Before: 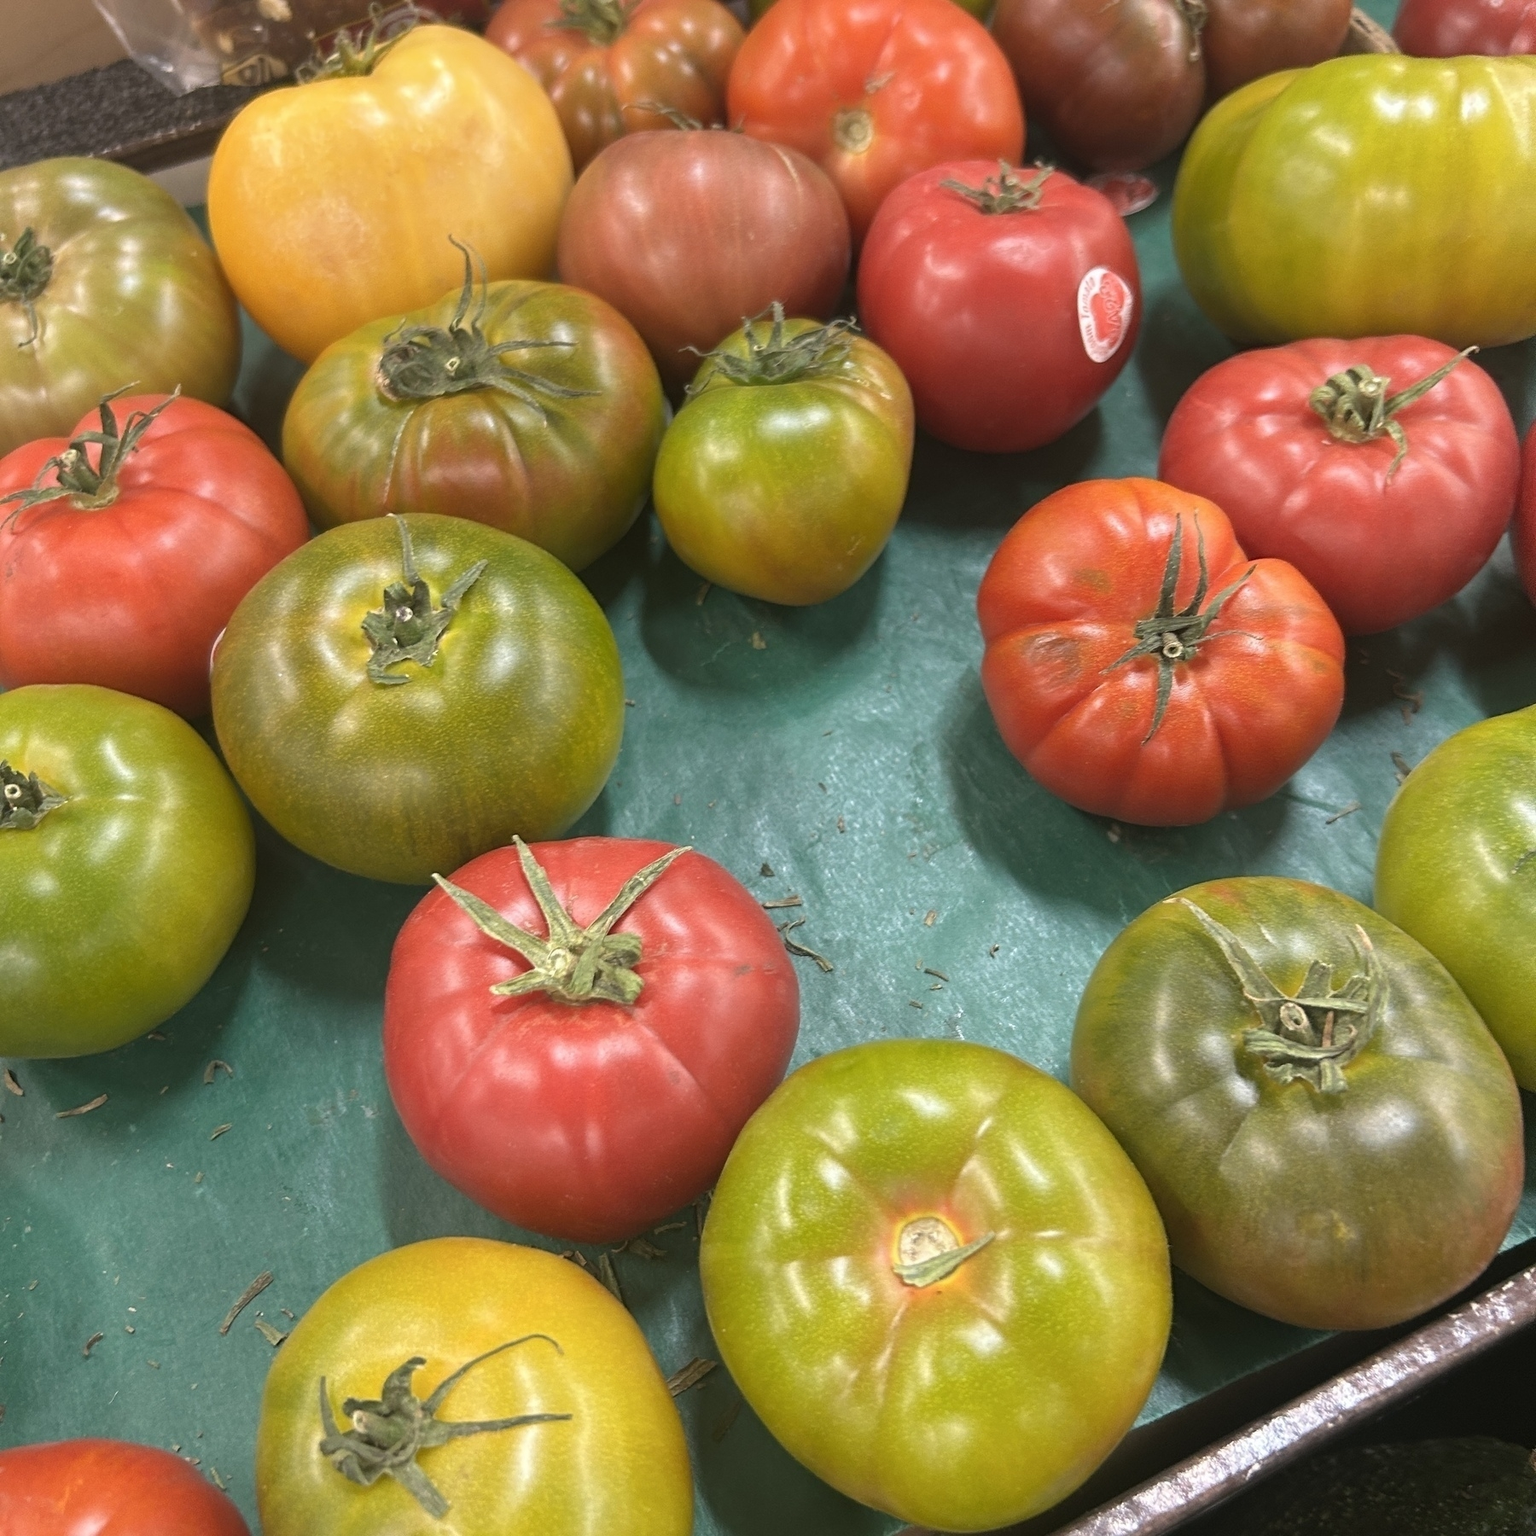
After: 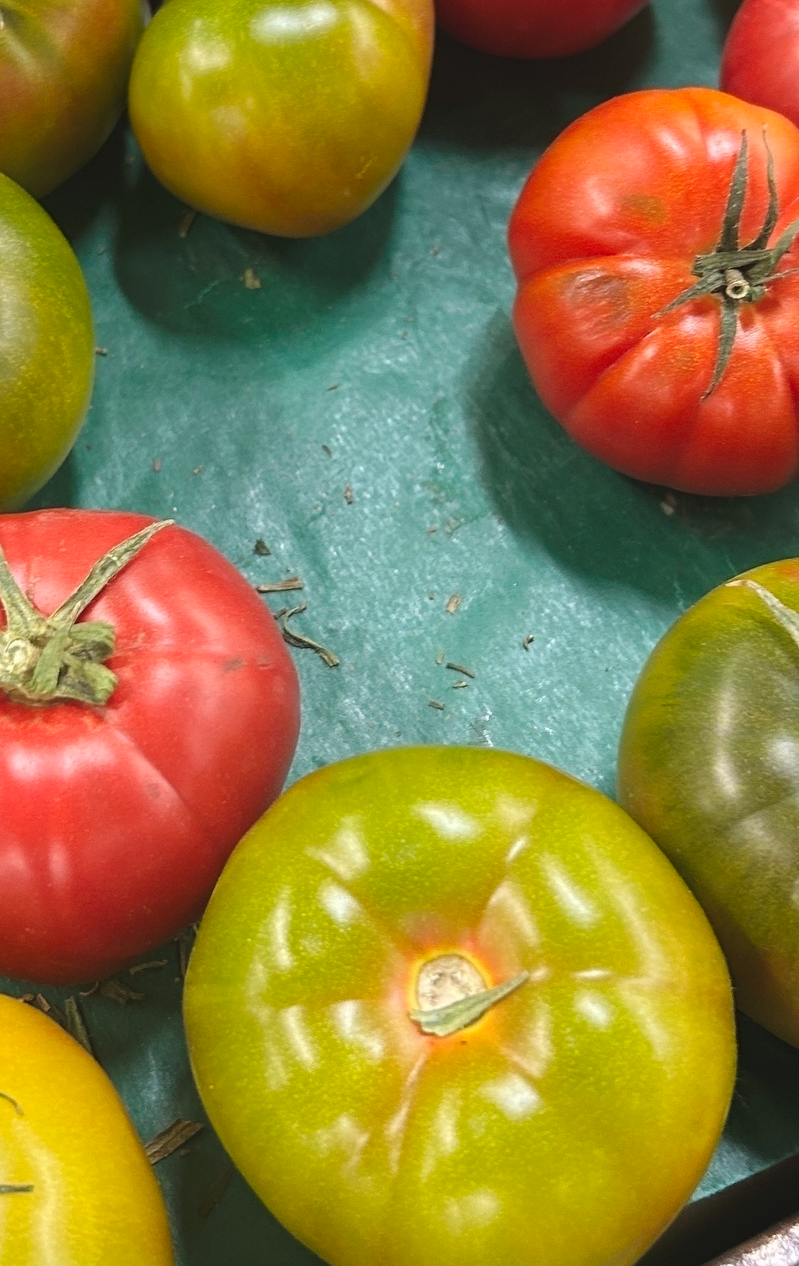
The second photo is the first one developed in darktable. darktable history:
crop: left 35.432%, top 26.233%, right 20.145%, bottom 3.432%
tone curve: curves: ch0 [(0, 0) (0.003, 0.005) (0.011, 0.021) (0.025, 0.042) (0.044, 0.065) (0.069, 0.074) (0.1, 0.092) (0.136, 0.123) (0.177, 0.159) (0.224, 0.2) (0.277, 0.252) (0.335, 0.32) (0.399, 0.392) (0.468, 0.468) (0.543, 0.549) (0.623, 0.638) (0.709, 0.721) (0.801, 0.812) (0.898, 0.896) (1, 1)], preserve colors none
